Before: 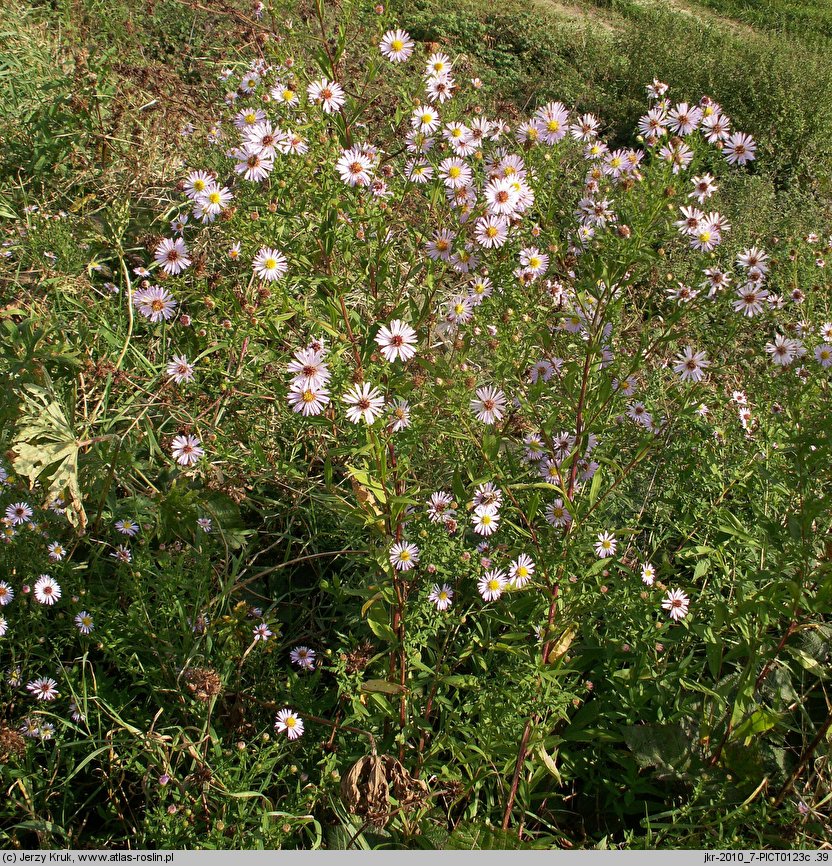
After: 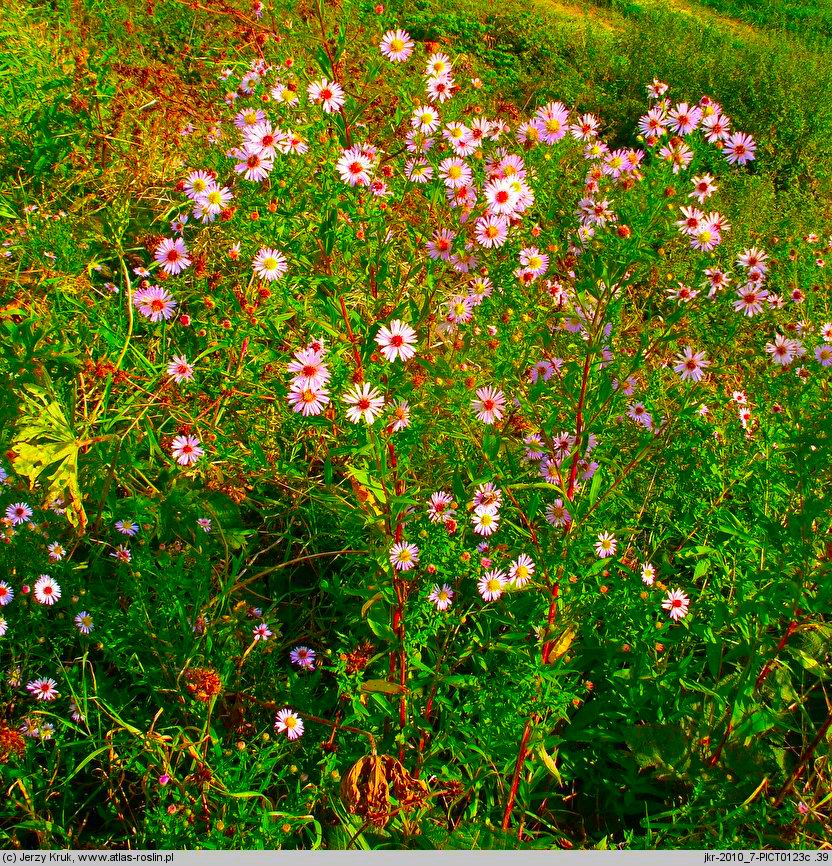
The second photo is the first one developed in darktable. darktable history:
levels: levels [0, 0.478, 1]
color correction: saturation 3
